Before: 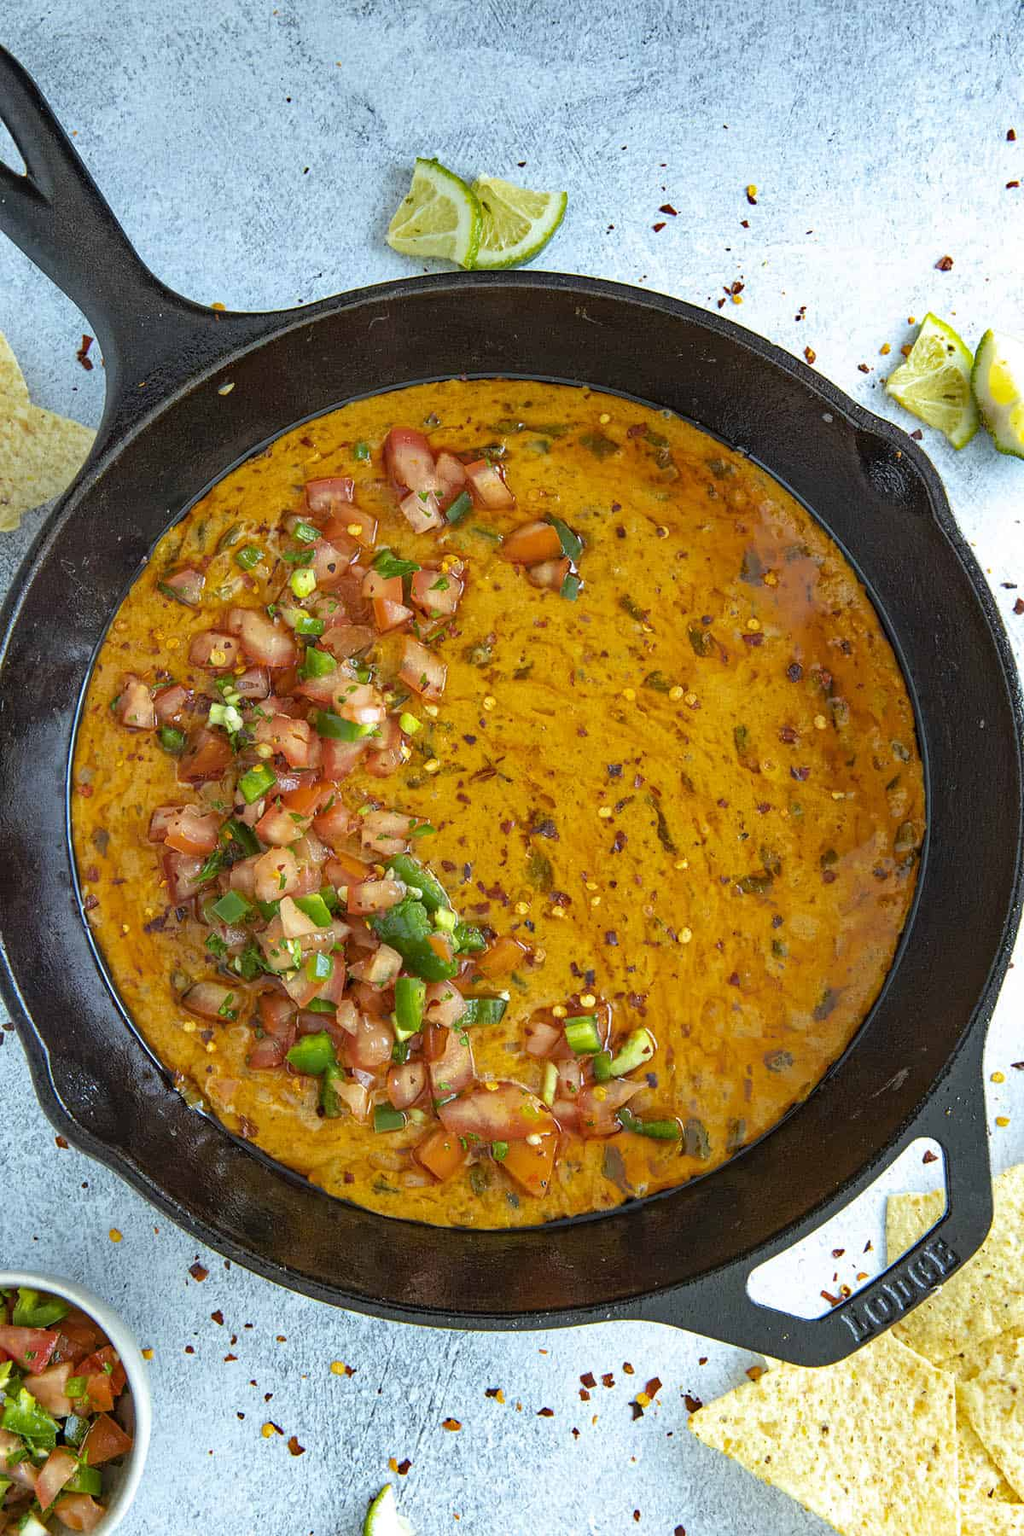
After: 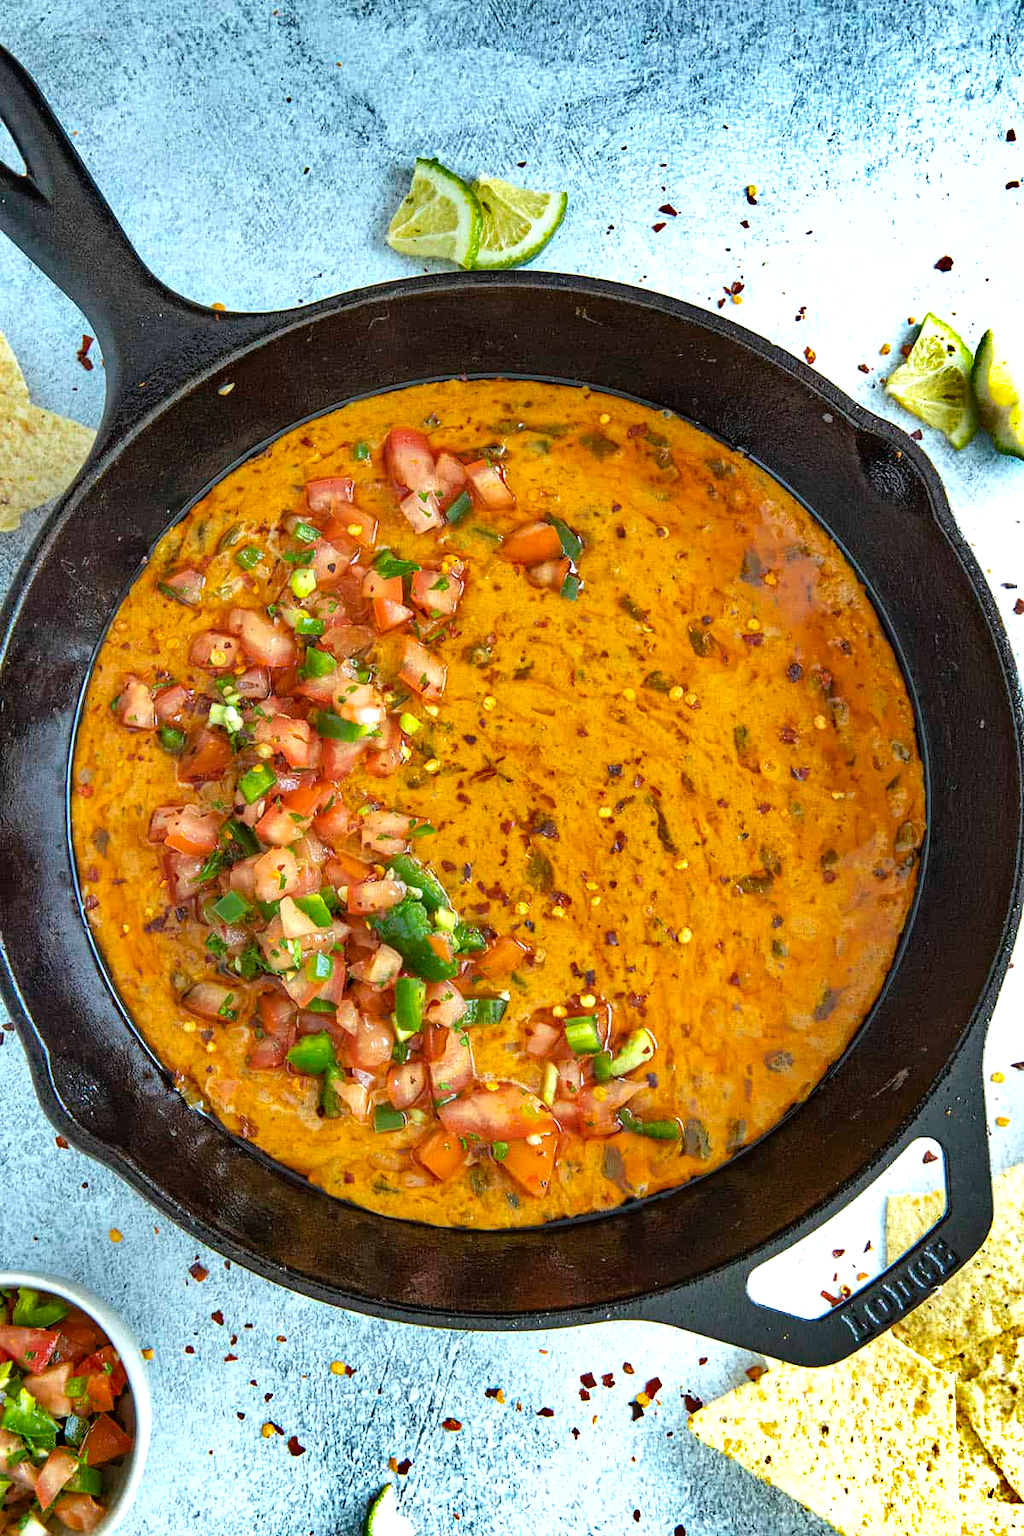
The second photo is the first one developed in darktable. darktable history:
tone equalizer: -8 EV -0.442 EV, -7 EV -0.416 EV, -6 EV -0.323 EV, -5 EV -0.195 EV, -3 EV 0.251 EV, -2 EV 0.312 EV, -1 EV 0.378 EV, +0 EV 0.396 EV
shadows and highlights: radius 117.58, shadows 41.78, highlights -61.58, soften with gaussian
